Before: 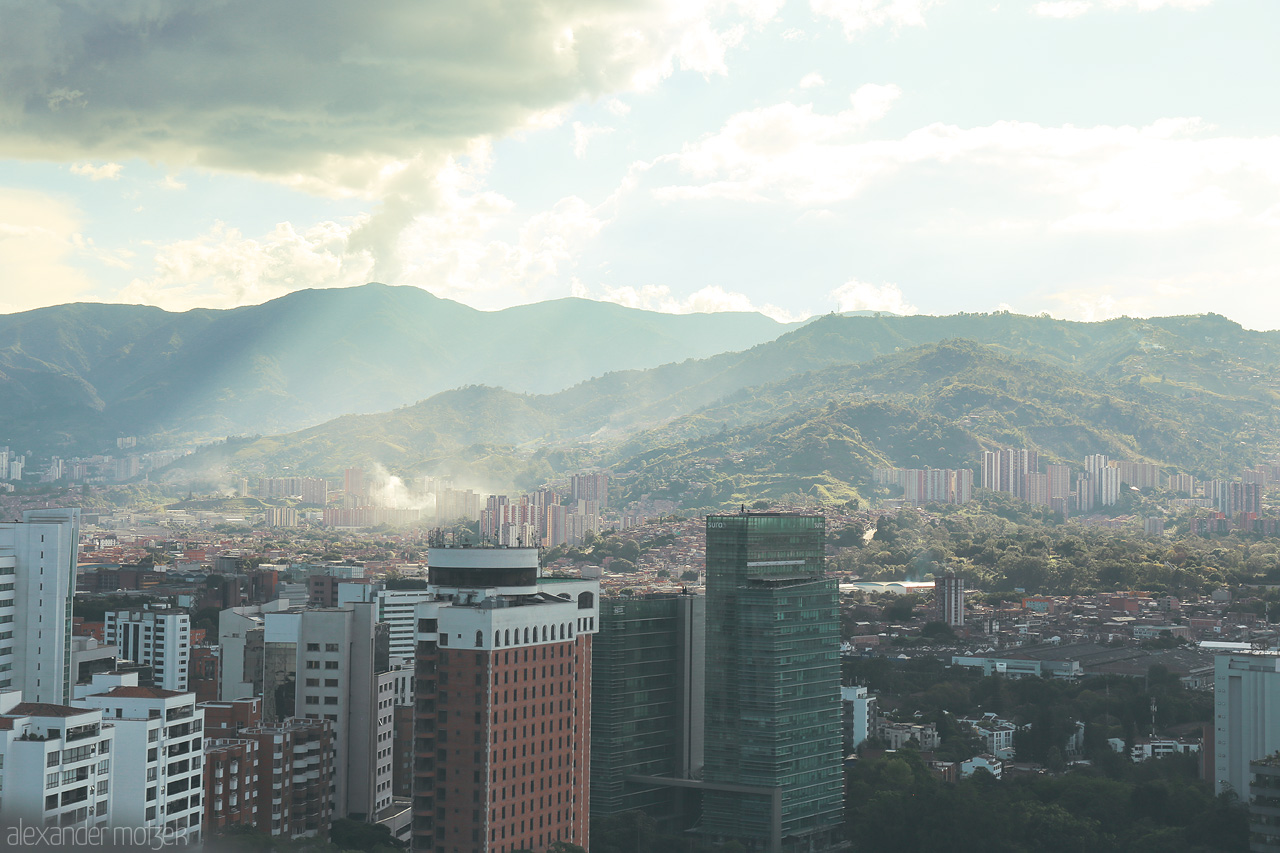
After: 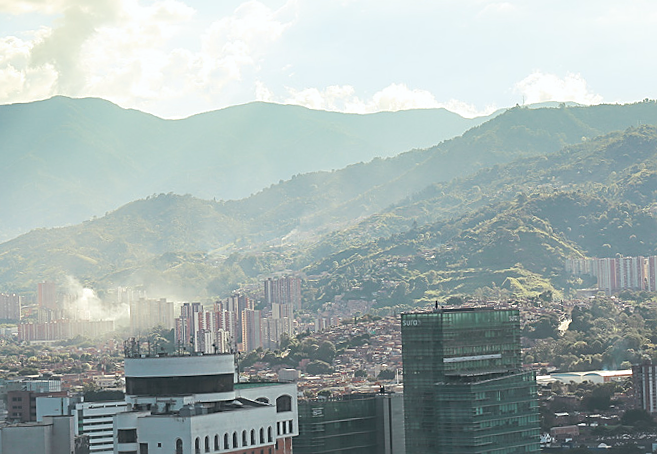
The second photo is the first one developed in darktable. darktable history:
crop: left 25%, top 25%, right 25%, bottom 25%
white balance: red 0.988, blue 1.017
rotate and perspective: rotation -2.56°, automatic cropping off
sharpen: on, module defaults
